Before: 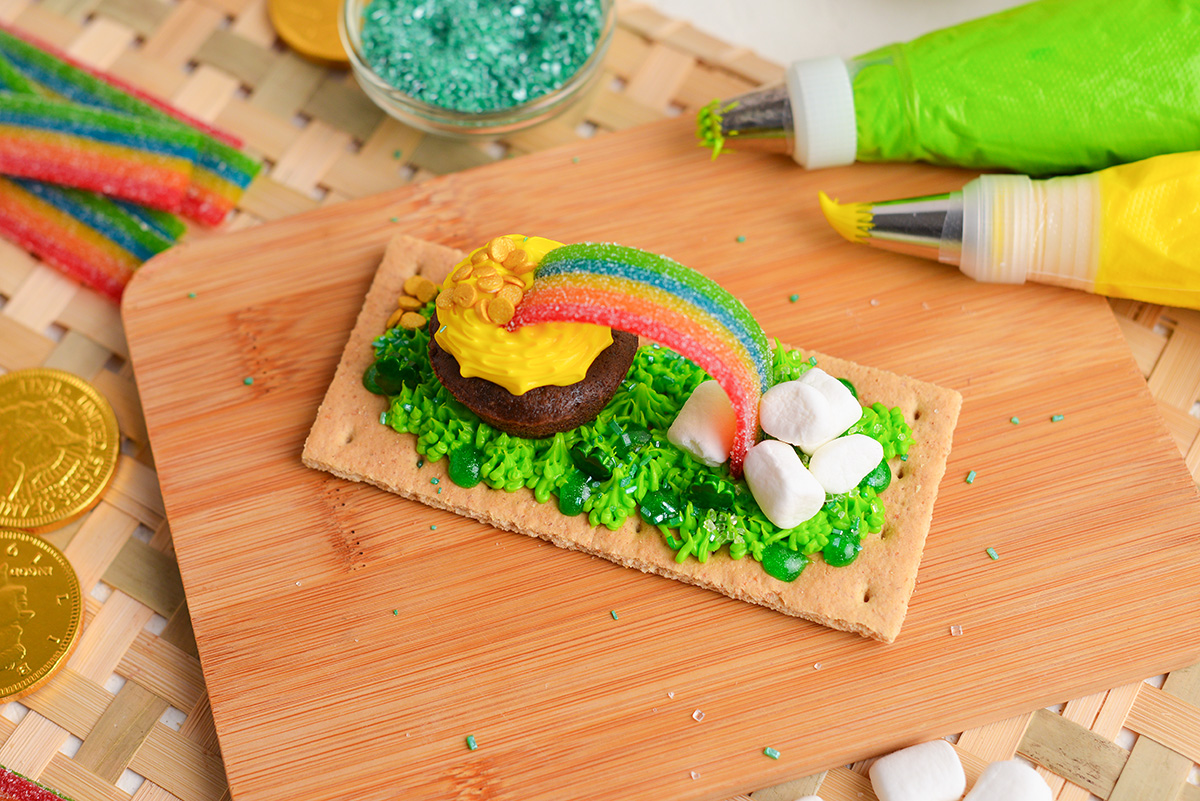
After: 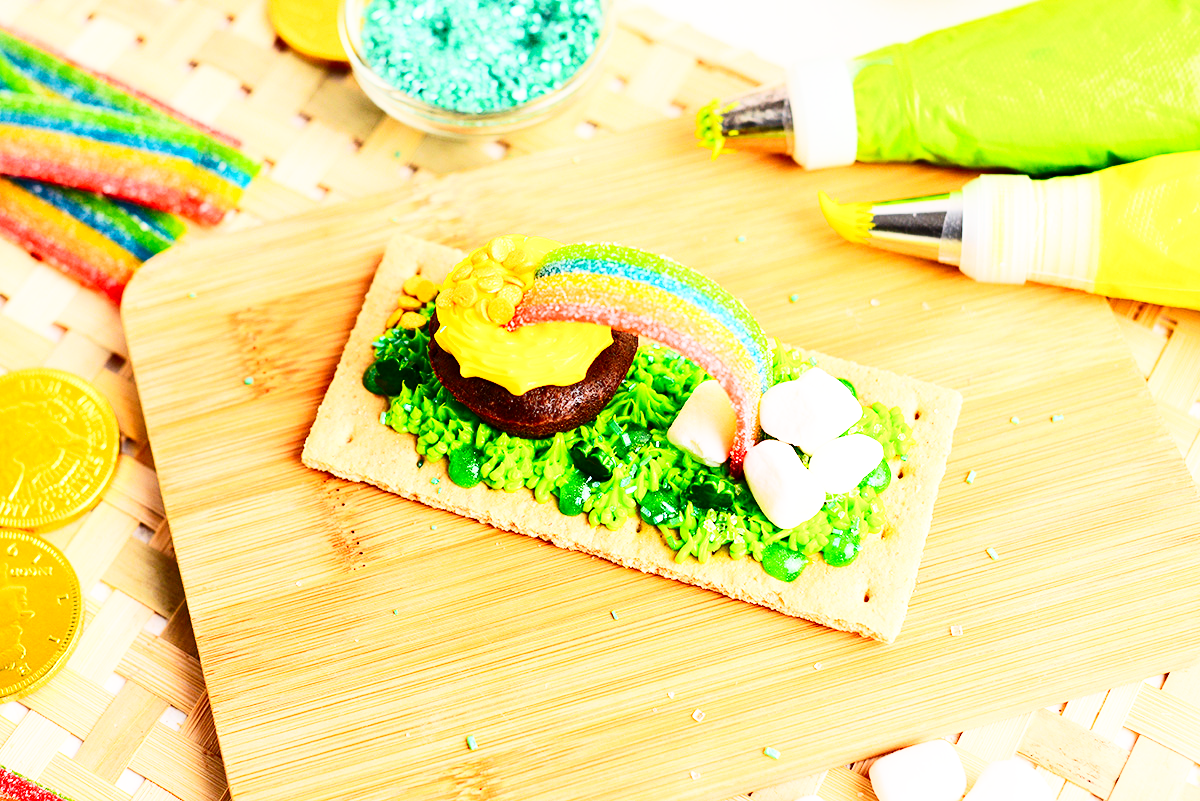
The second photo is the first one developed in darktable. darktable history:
contrast brightness saturation: contrast 0.288
base curve: curves: ch0 [(0, 0) (0.007, 0.004) (0.027, 0.03) (0.046, 0.07) (0.207, 0.54) (0.442, 0.872) (0.673, 0.972) (1, 1)], preserve colors none
